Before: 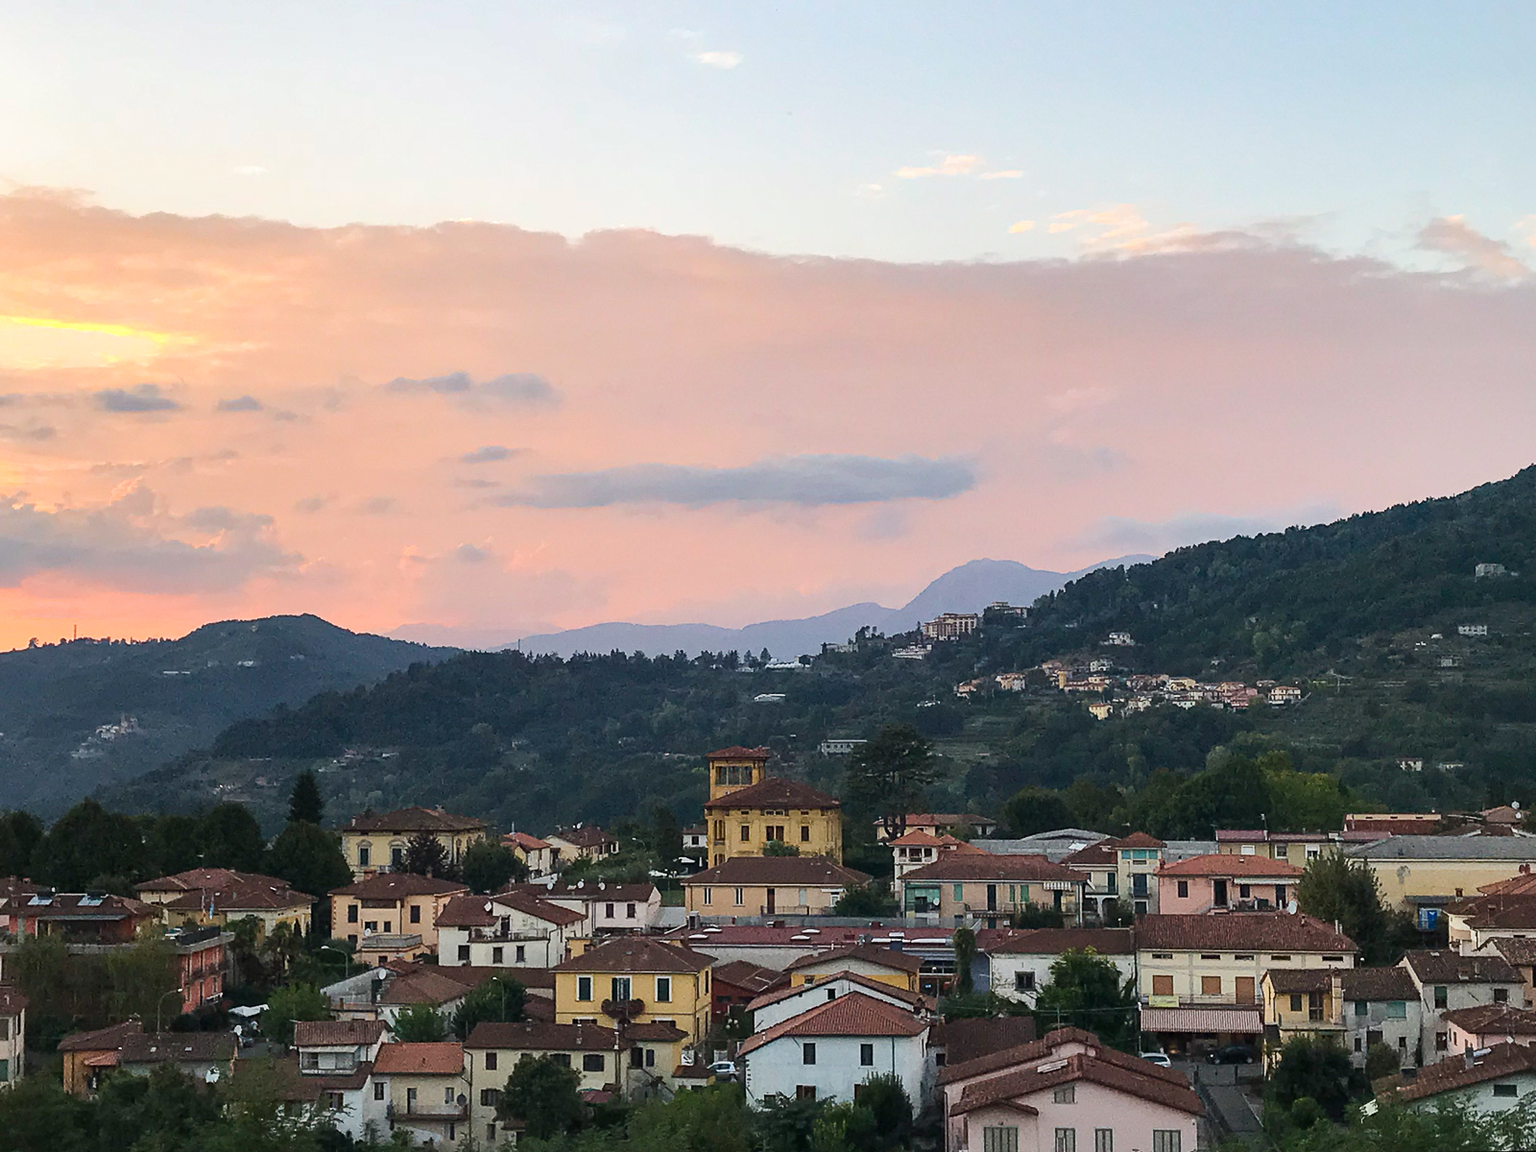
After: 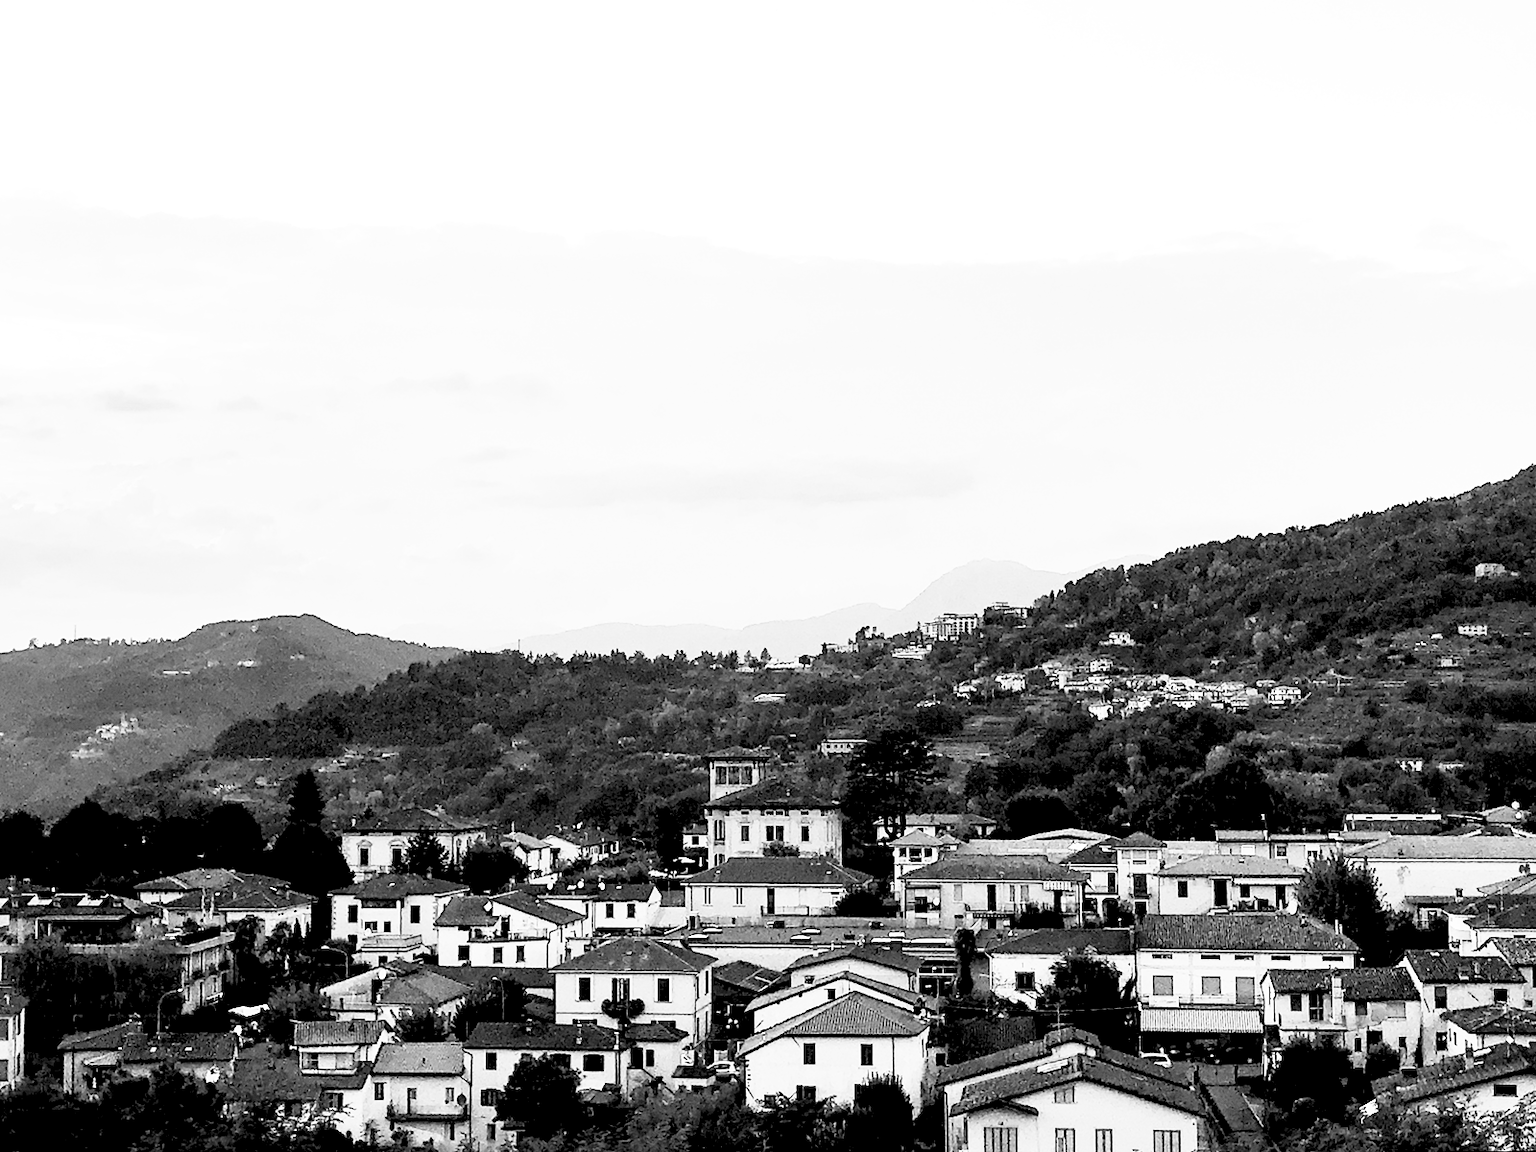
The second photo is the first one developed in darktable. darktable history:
levels: levels [0.093, 0.434, 0.988]
monochrome: a -3.63, b -0.465
rgb curve: curves: ch0 [(0, 0) (0.21, 0.15) (0.24, 0.21) (0.5, 0.75) (0.75, 0.96) (0.89, 0.99) (1, 1)]; ch1 [(0, 0.02) (0.21, 0.13) (0.25, 0.2) (0.5, 0.67) (0.75, 0.9) (0.89, 0.97) (1, 1)]; ch2 [(0, 0.02) (0.21, 0.13) (0.25, 0.2) (0.5, 0.67) (0.75, 0.9) (0.89, 0.97) (1, 1)], compensate middle gray true
